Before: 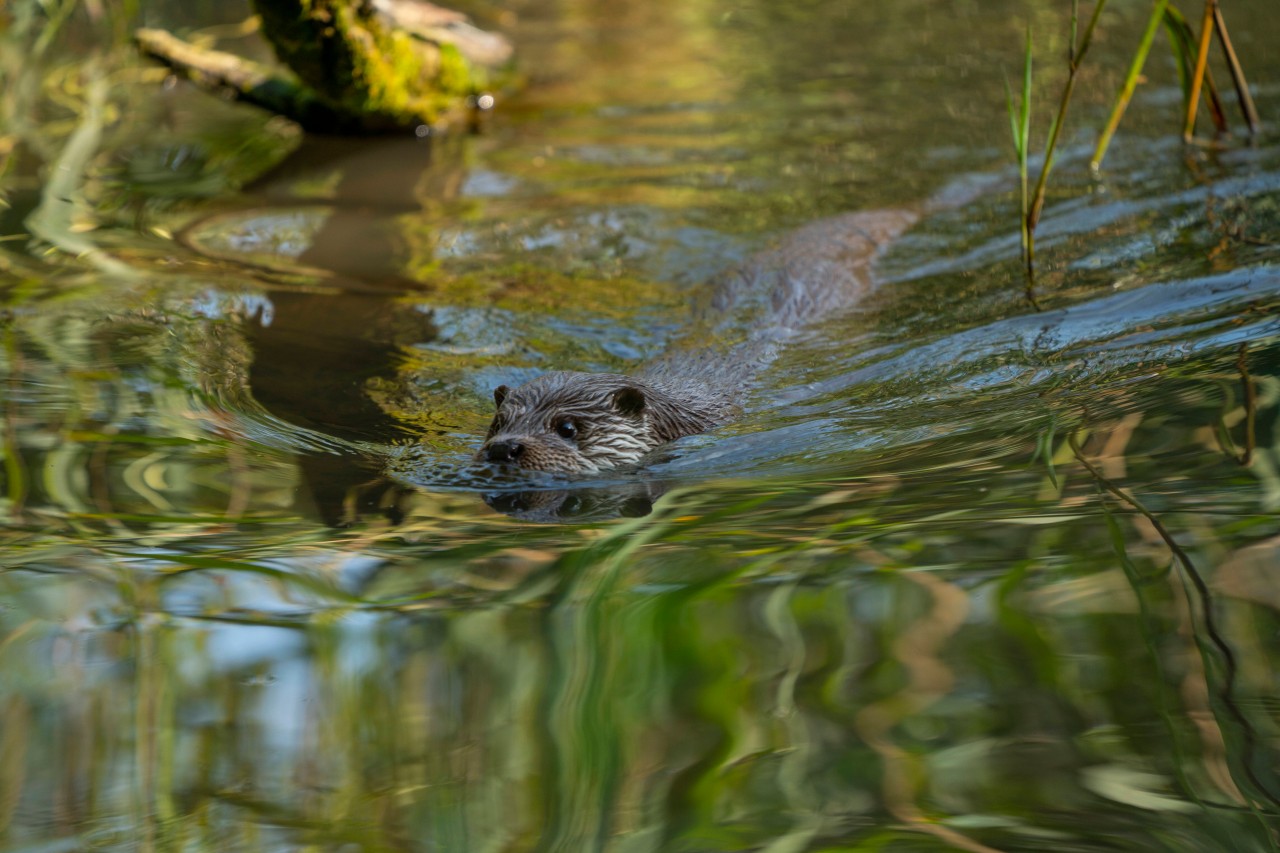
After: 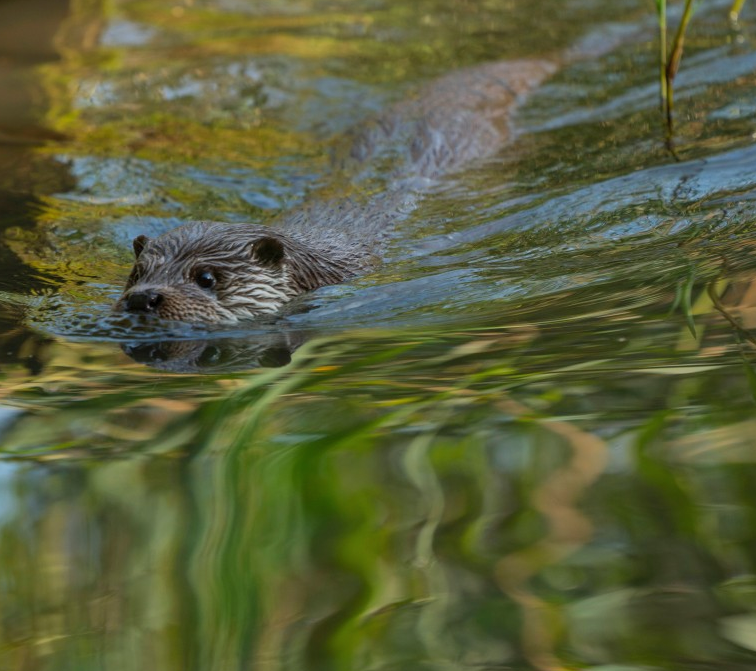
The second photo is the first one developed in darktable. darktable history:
crop and rotate: left 28.256%, top 17.734%, right 12.656%, bottom 3.573%
shadows and highlights: shadows 40, highlights -60
